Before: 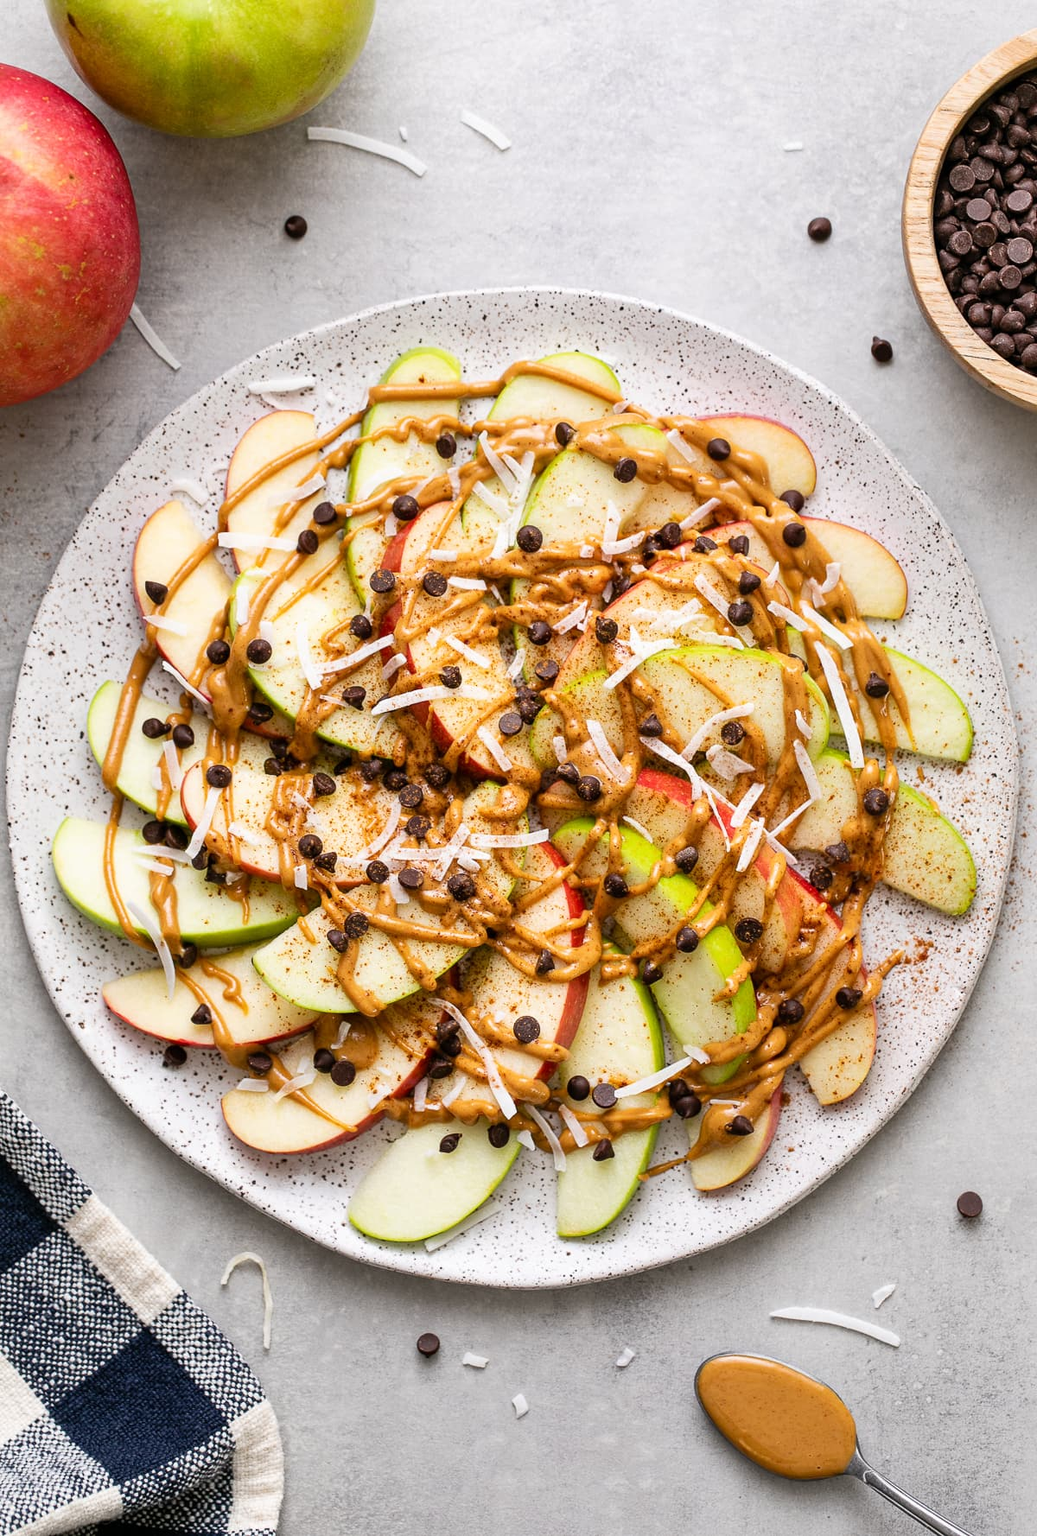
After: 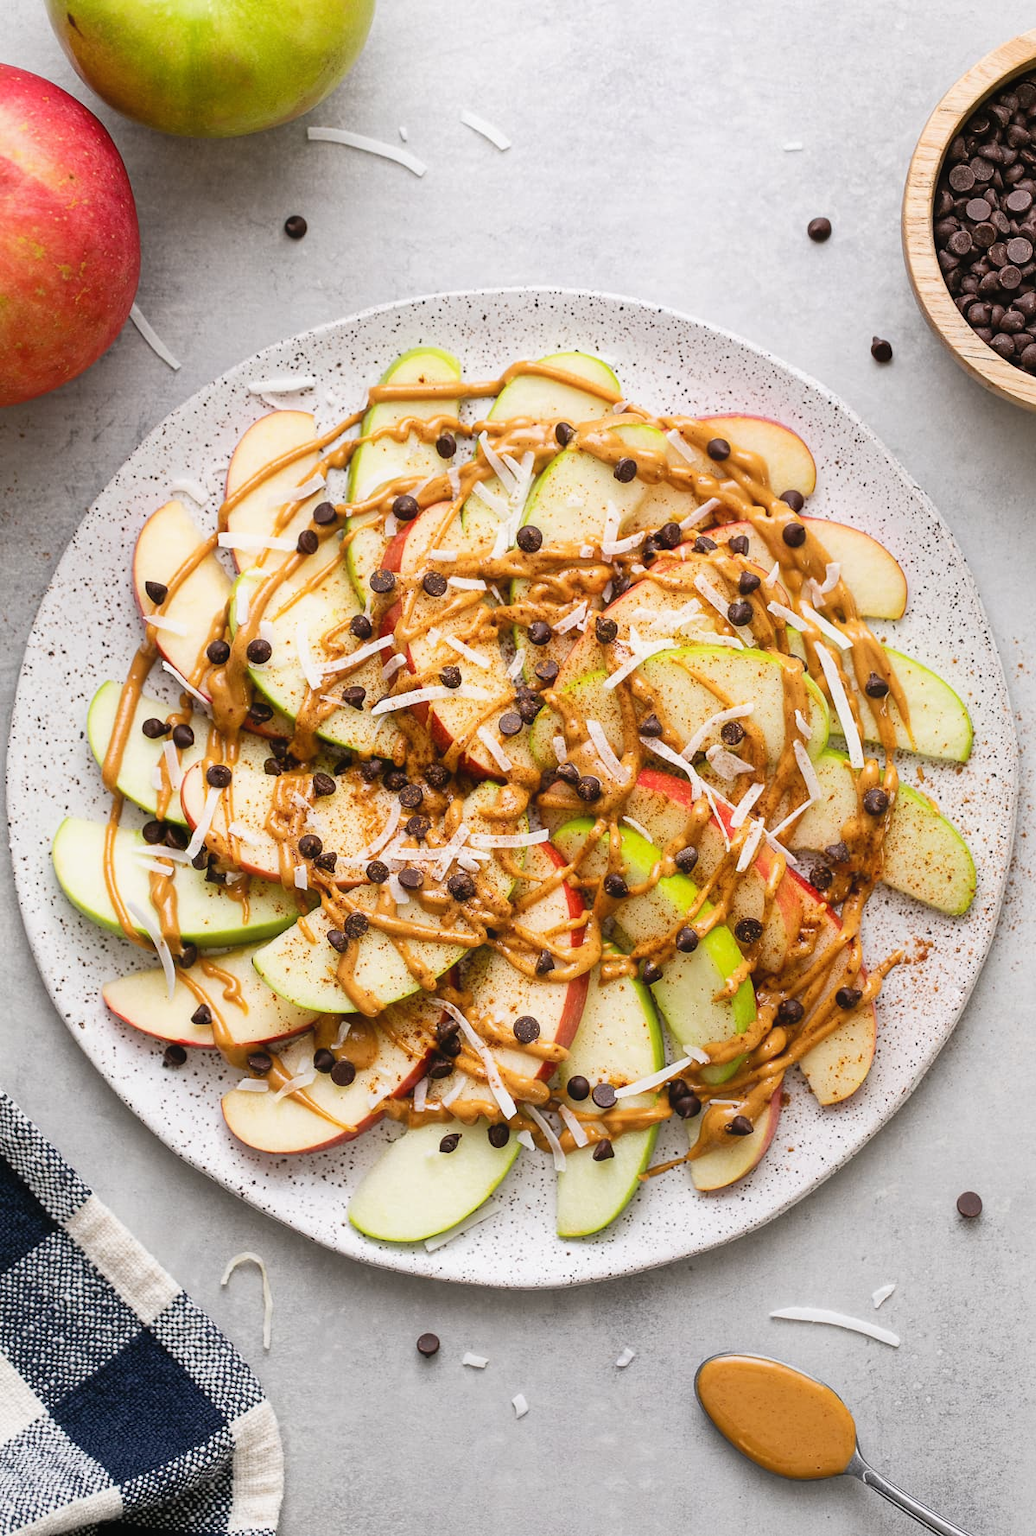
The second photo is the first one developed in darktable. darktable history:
contrast equalizer: octaves 7, y [[0.6 ×6], [0.55 ×6], [0 ×6], [0 ×6], [0 ×6]], mix -0.319
